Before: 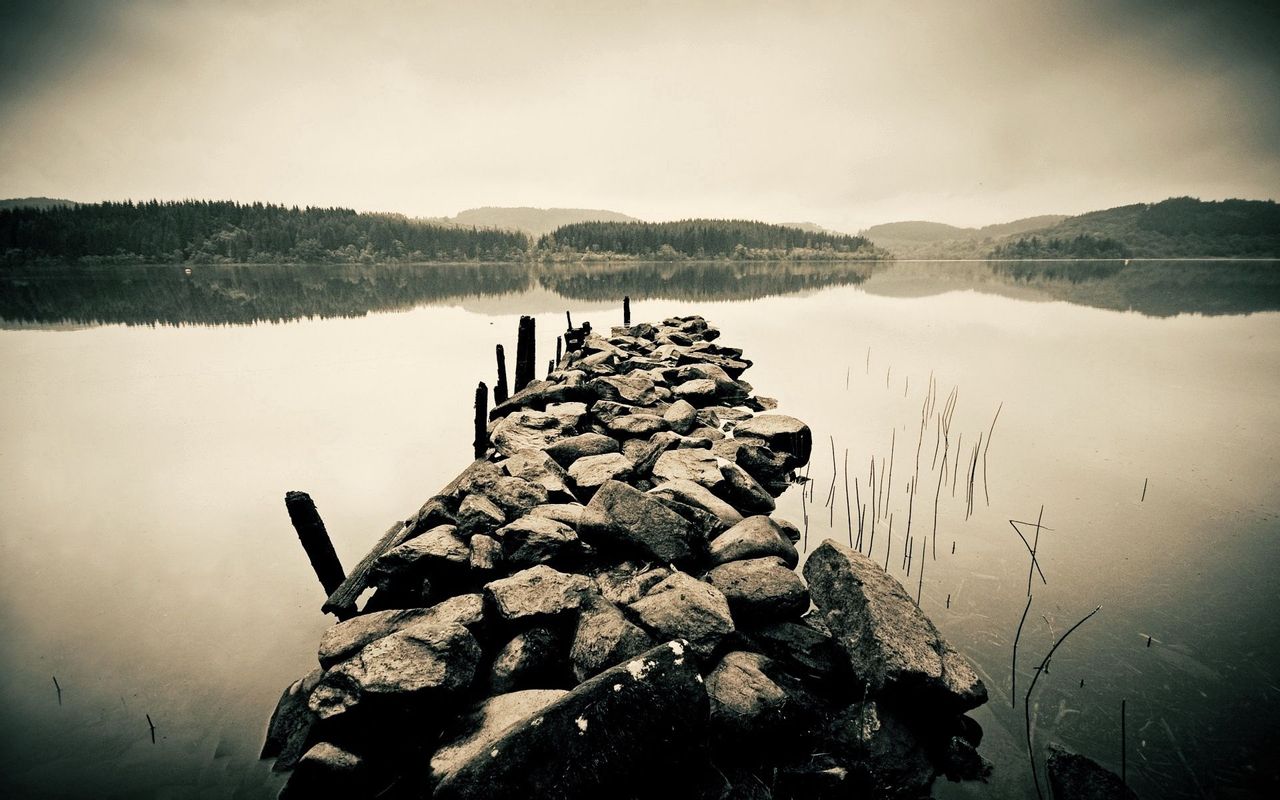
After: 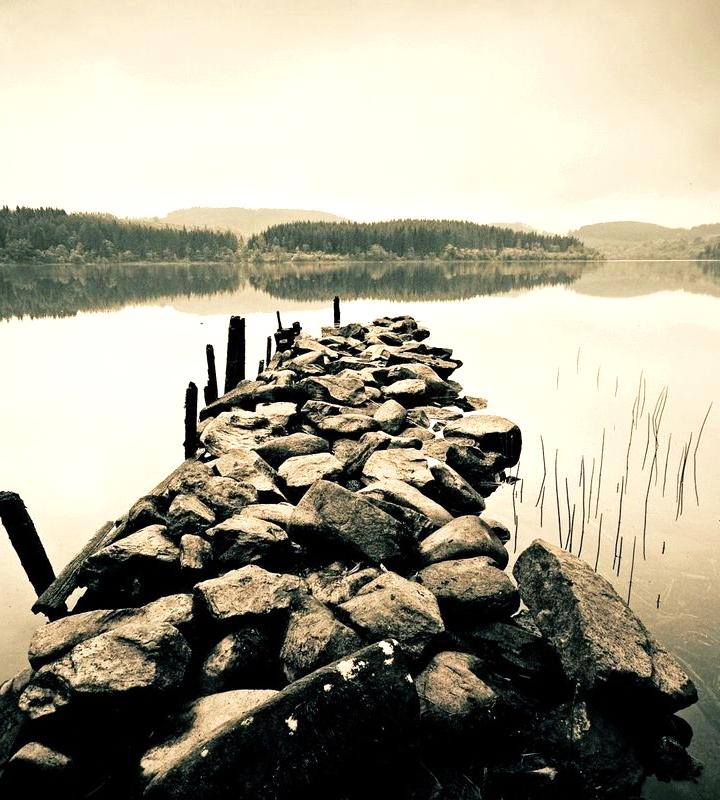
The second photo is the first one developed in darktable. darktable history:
velvia: on, module defaults
crop and rotate: left 22.695%, right 21.043%
tone equalizer: -8 EV -0.406 EV, -7 EV -0.397 EV, -6 EV -0.299 EV, -5 EV -0.218 EV, -3 EV 0.204 EV, -2 EV 0.344 EV, -1 EV 0.402 EV, +0 EV 0.4 EV
